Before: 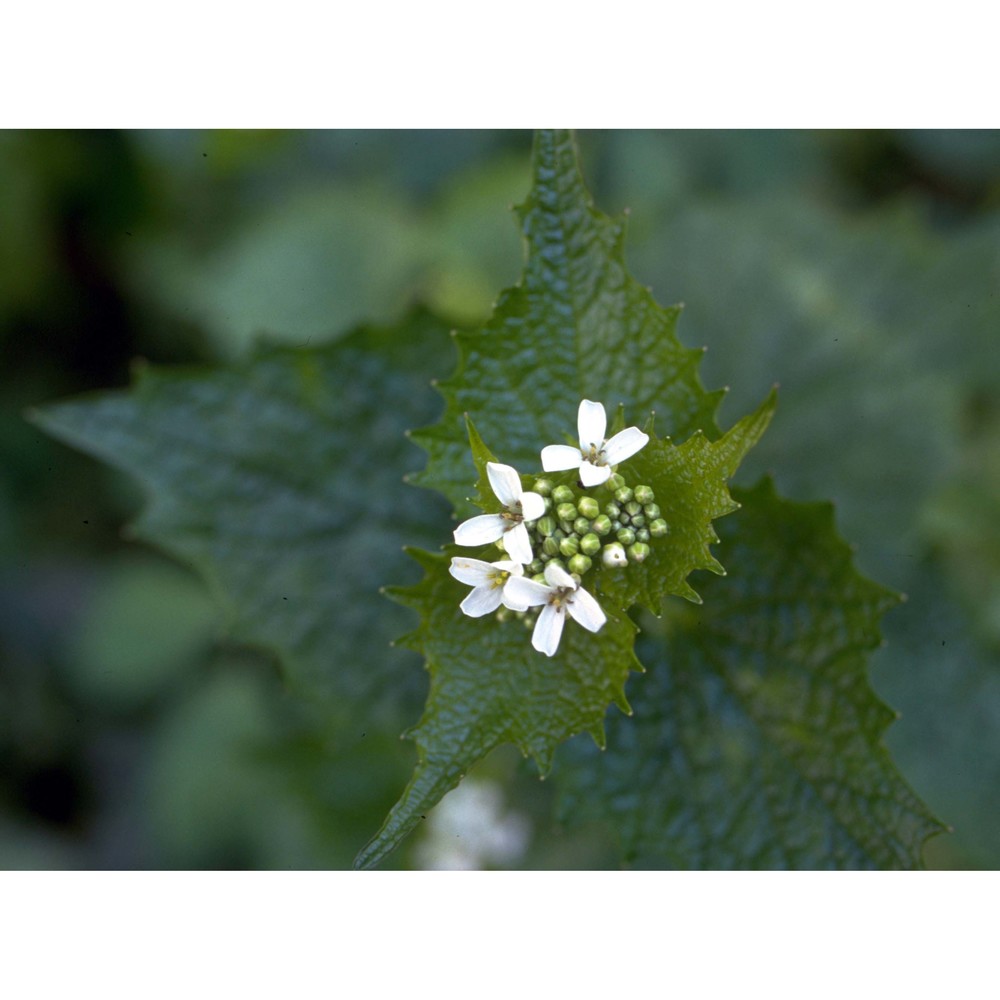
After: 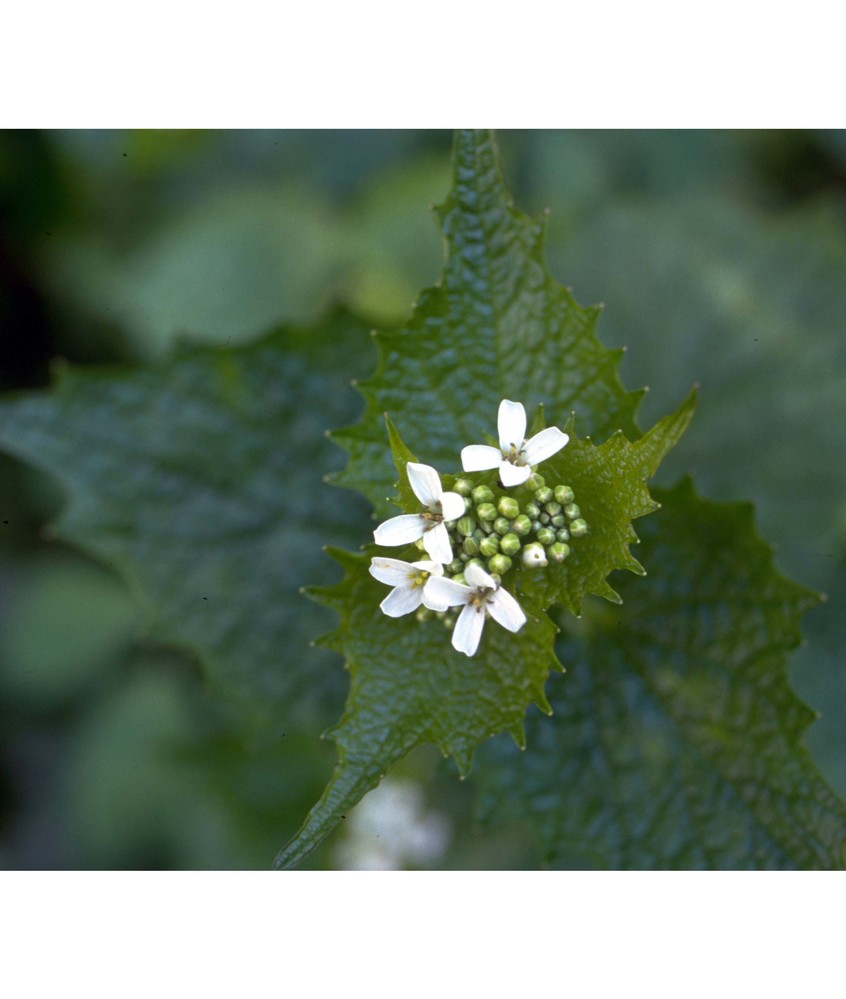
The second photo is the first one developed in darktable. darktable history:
crop: left 8.013%, right 7.357%
